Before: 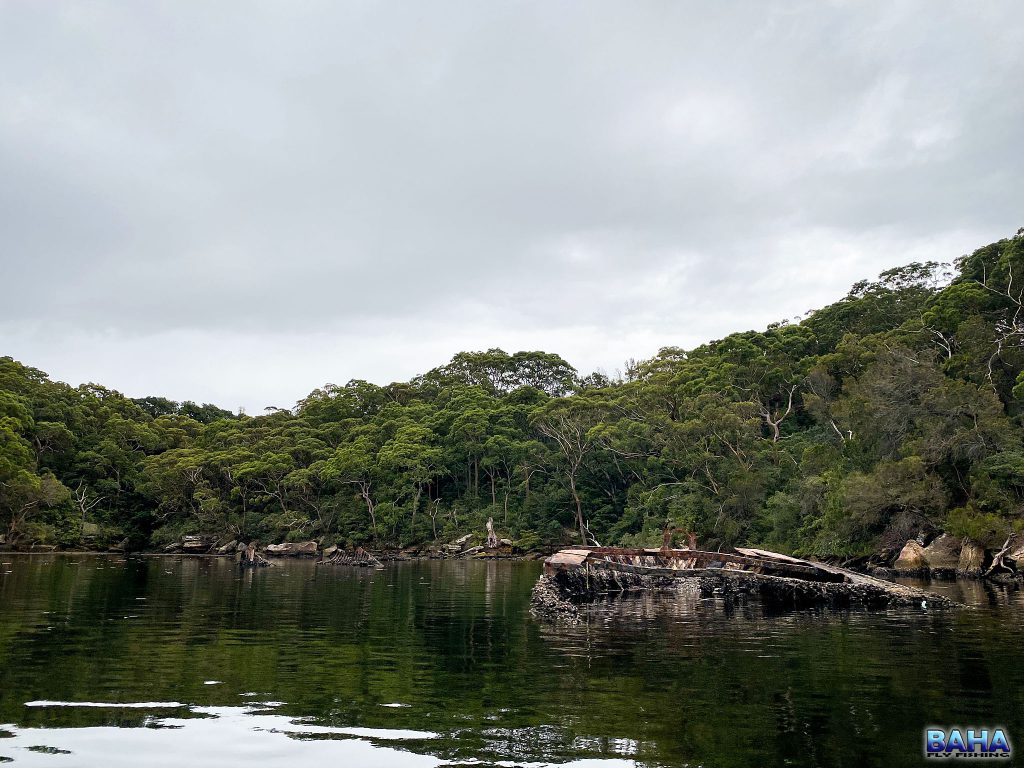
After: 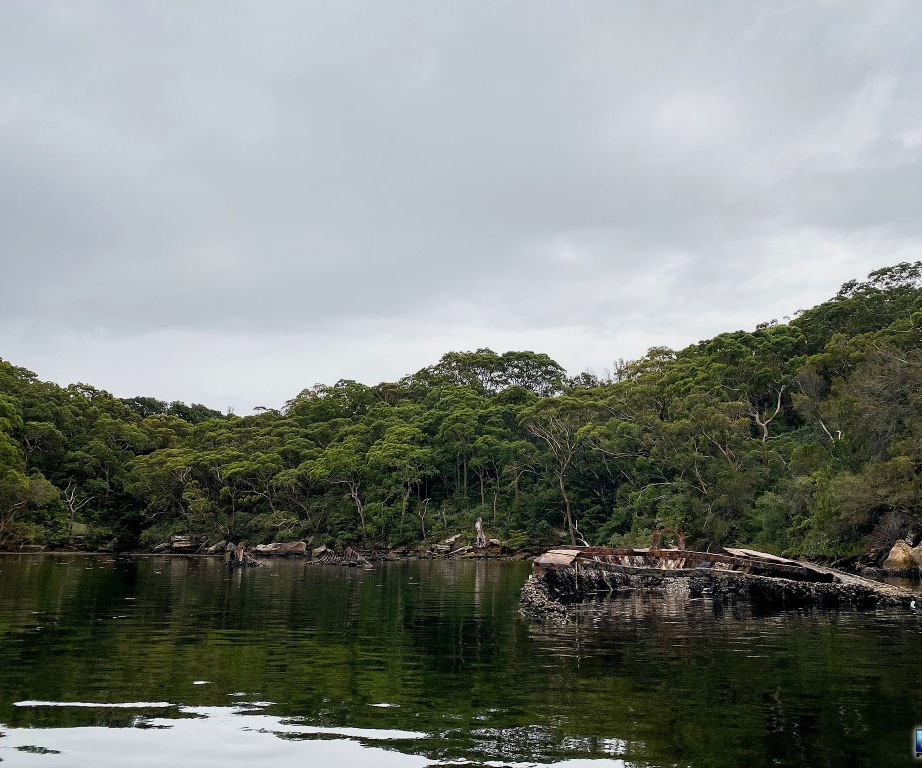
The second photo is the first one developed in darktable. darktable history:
crop and rotate: left 1.088%, right 8.807%
exposure: exposure -0.21 EV, compensate highlight preservation false
